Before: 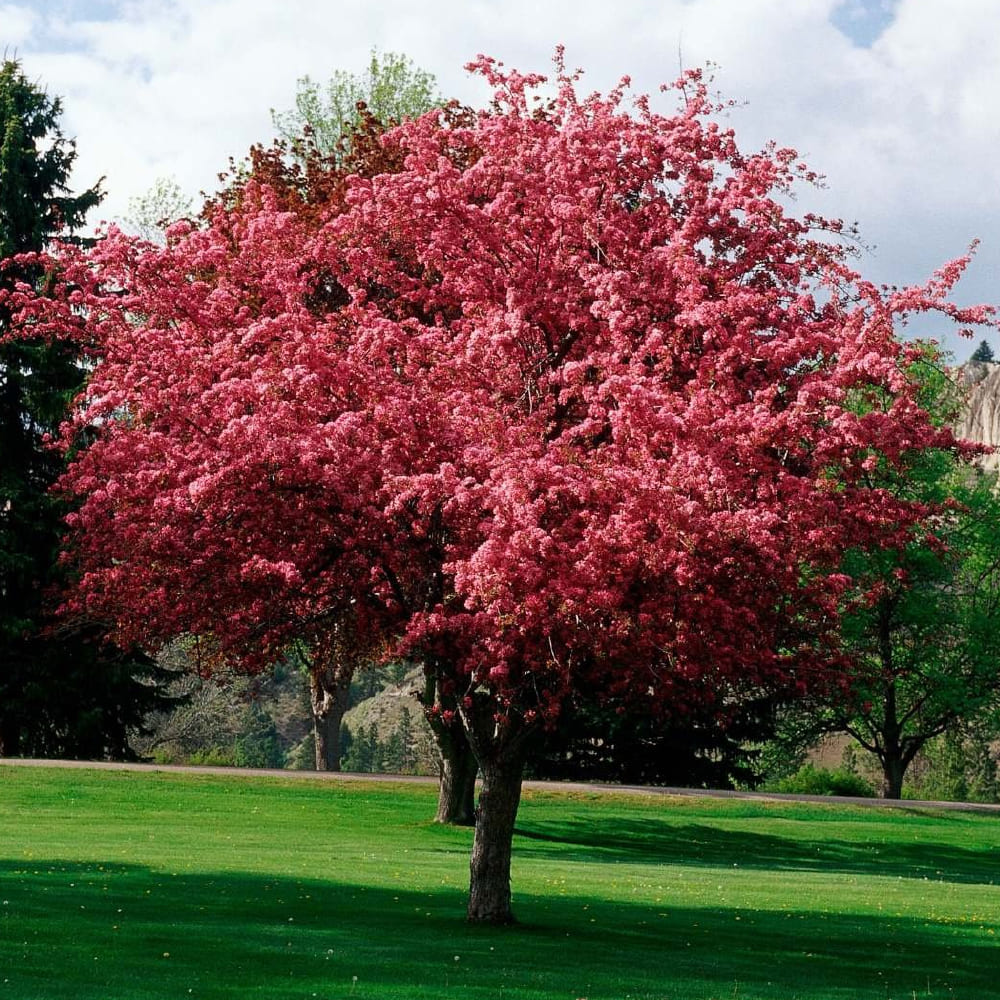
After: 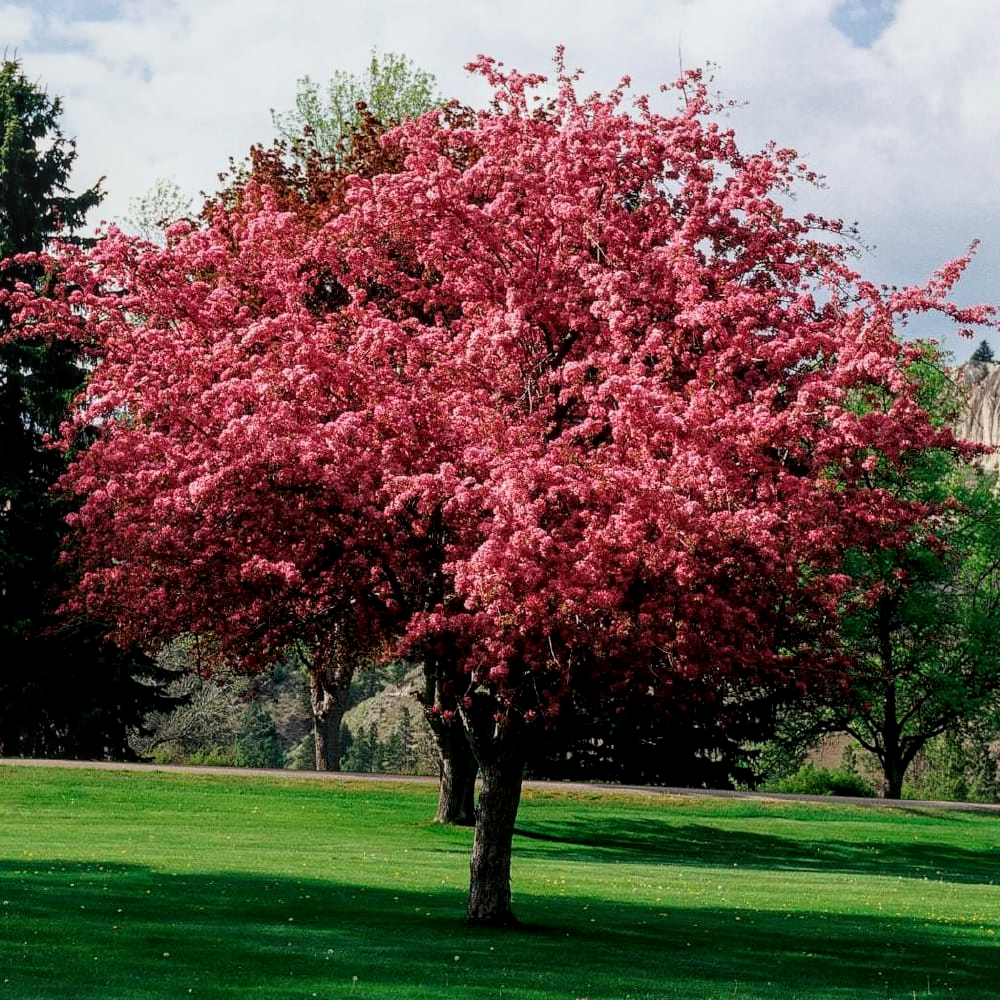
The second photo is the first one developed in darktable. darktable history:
local contrast: on, module defaults
filmic rgb: black relative exposure -9.5 EV, white relative exposure 3.02 EV, hardness 6.12
